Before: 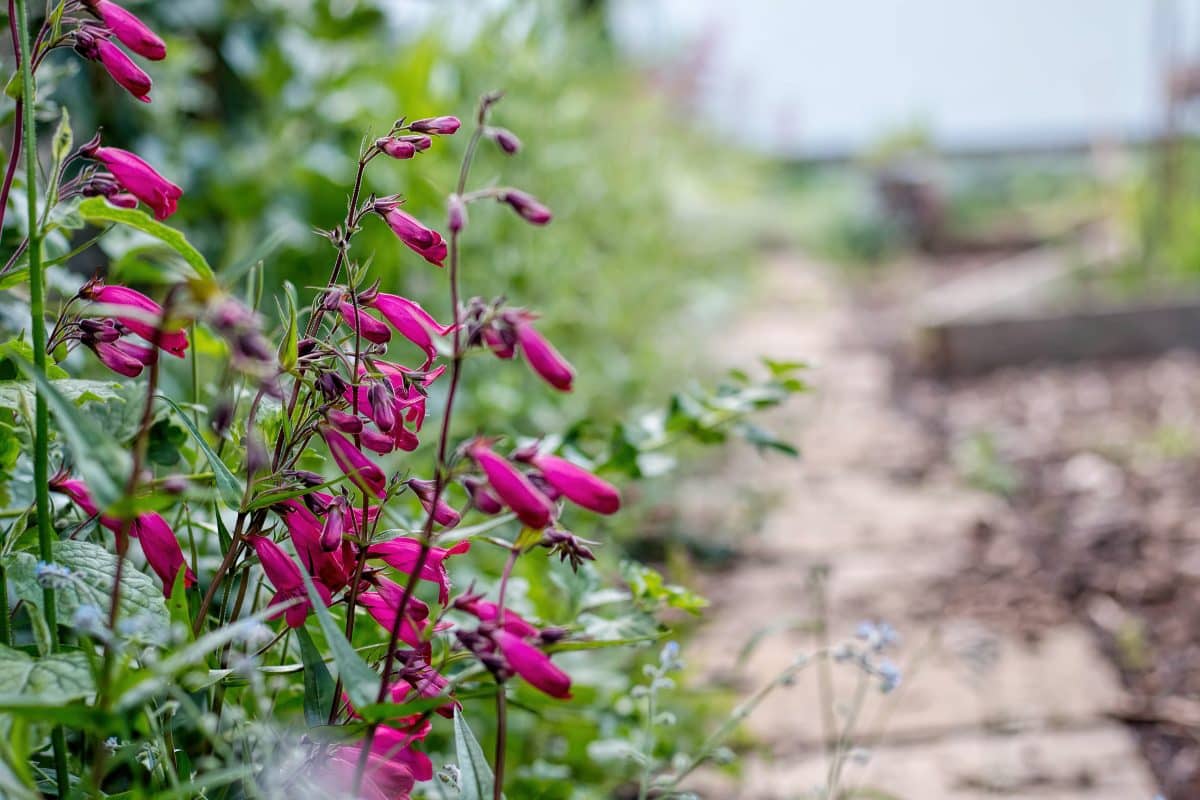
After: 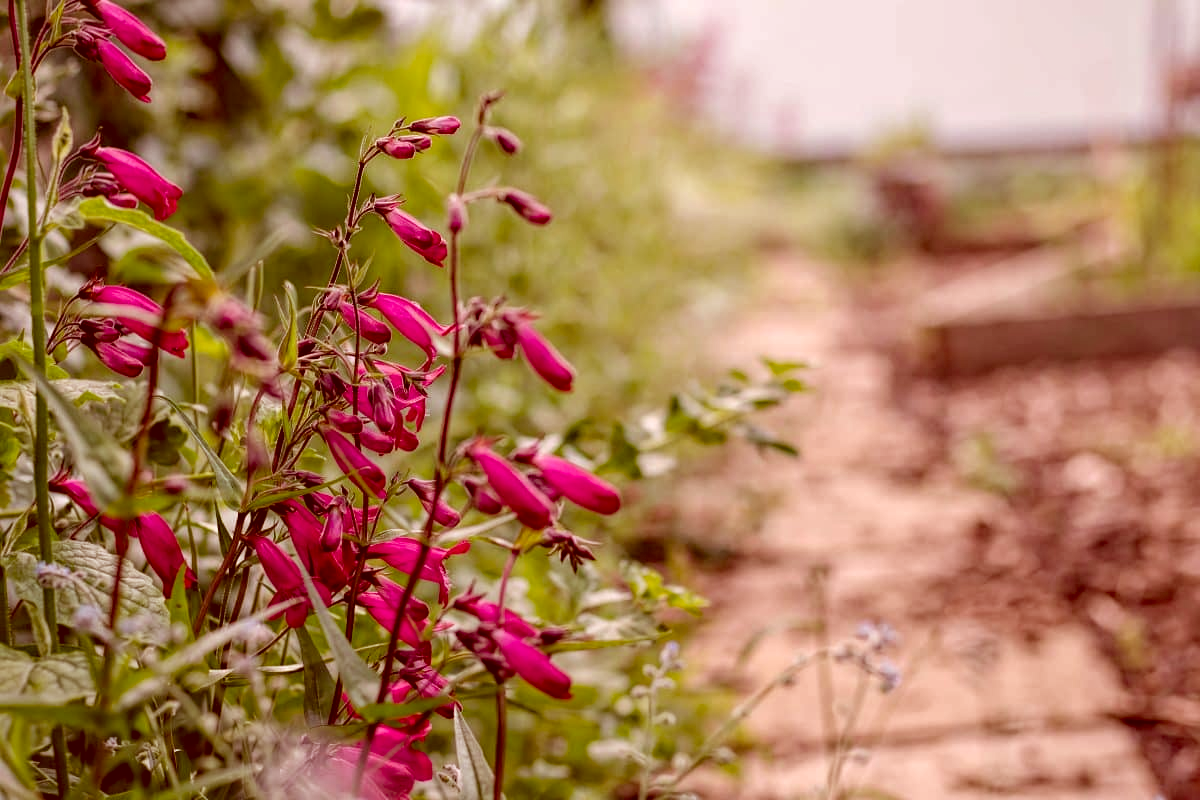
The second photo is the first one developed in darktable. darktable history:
haze removal: strength 0.29, distance 0.25, compatibility mode true, adaptive false
color correction: highlights a* 9.03, highlights b* 8.71, shadows a* 40, shadows b* 40, saturation 0.8
